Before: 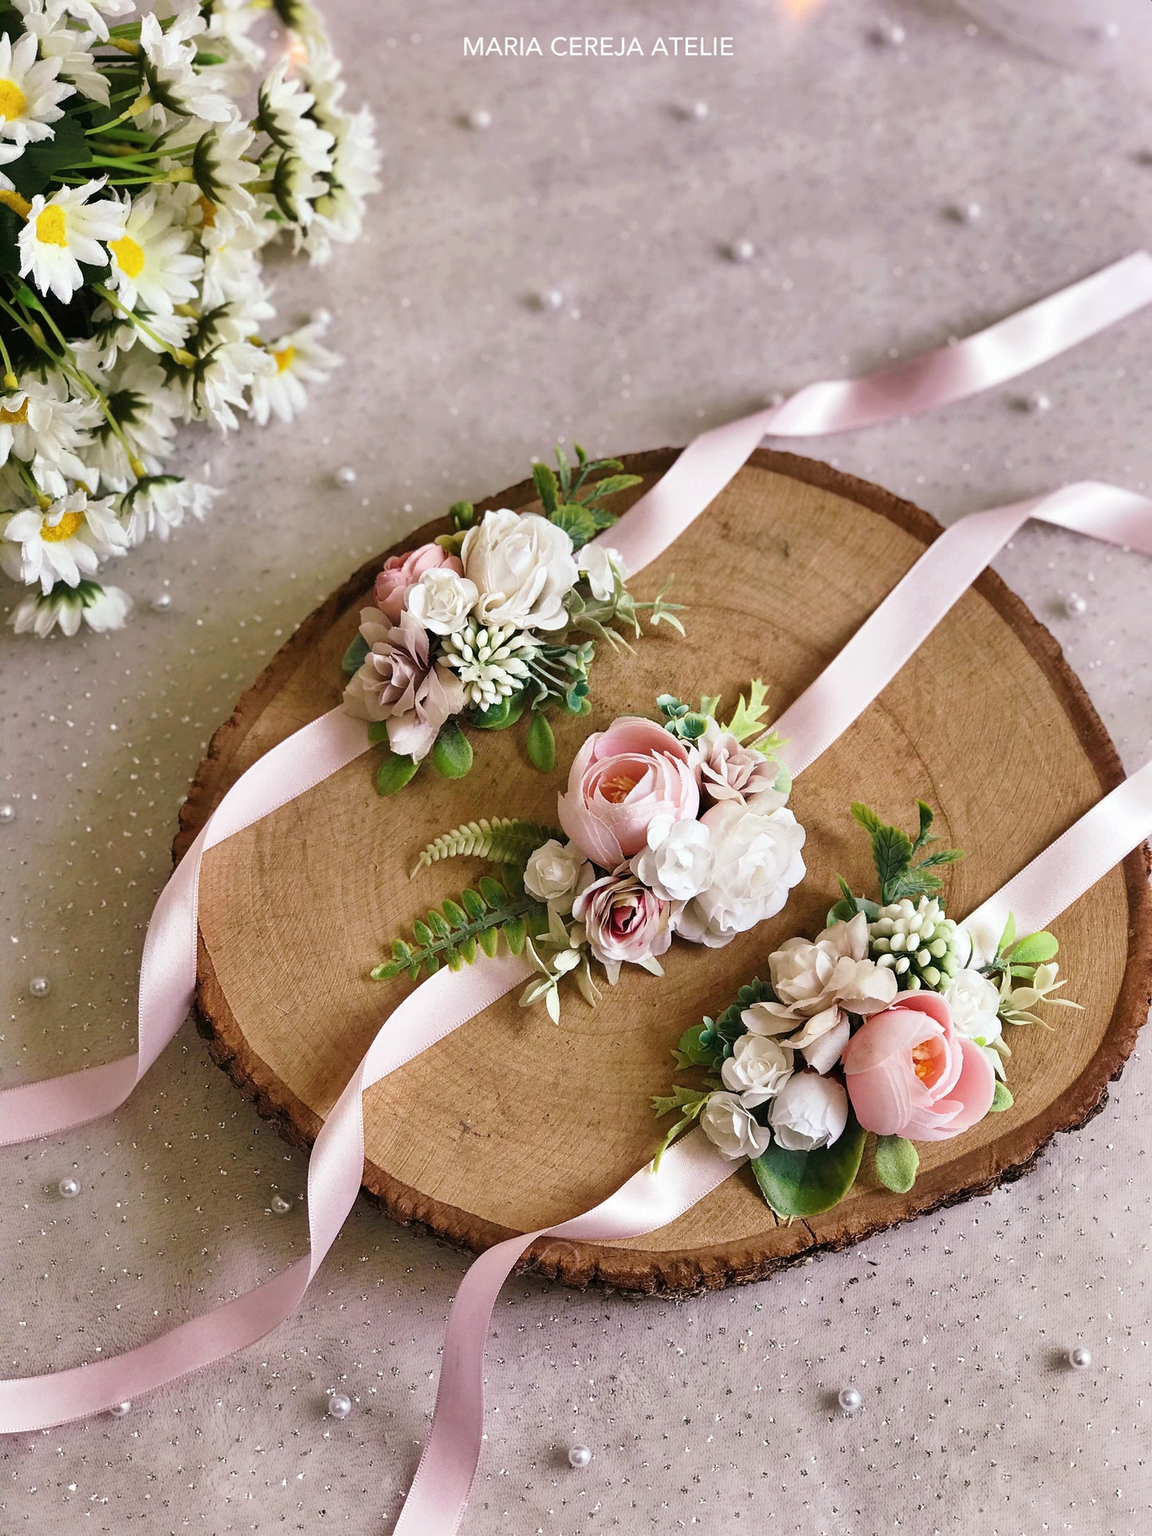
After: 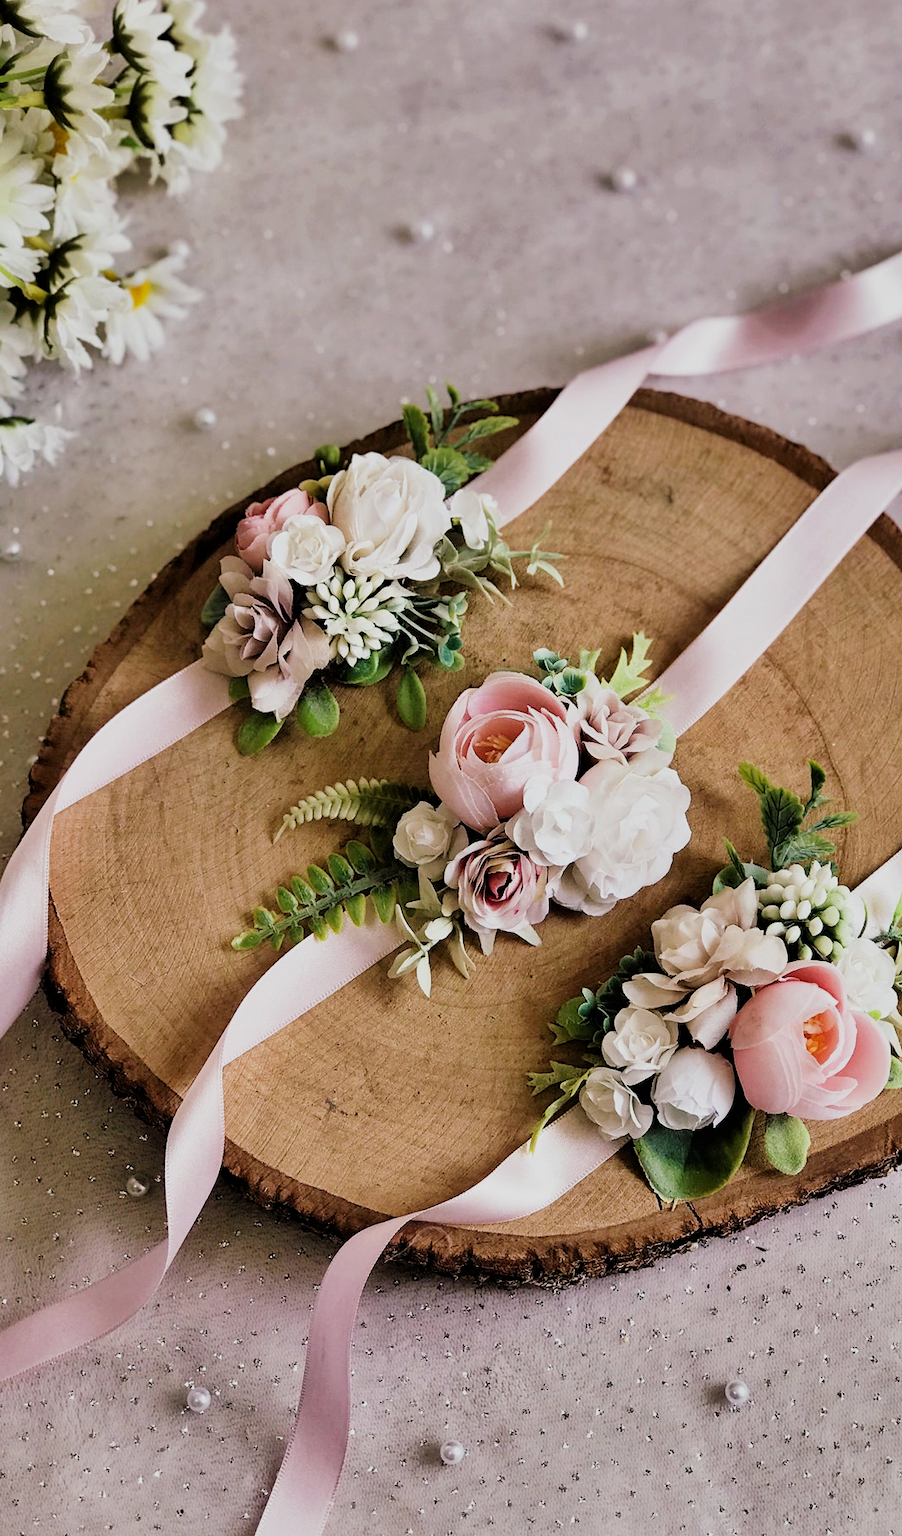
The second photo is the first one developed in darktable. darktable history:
crop and rotate: left 13.15%, top 5.251%, right 12.609%
shadows and highlights: soften with gaussian
filmic rgb: black relative exposure -5 EV, hardness 2.88, contrast 1.2, highlights saturation mix -30%
